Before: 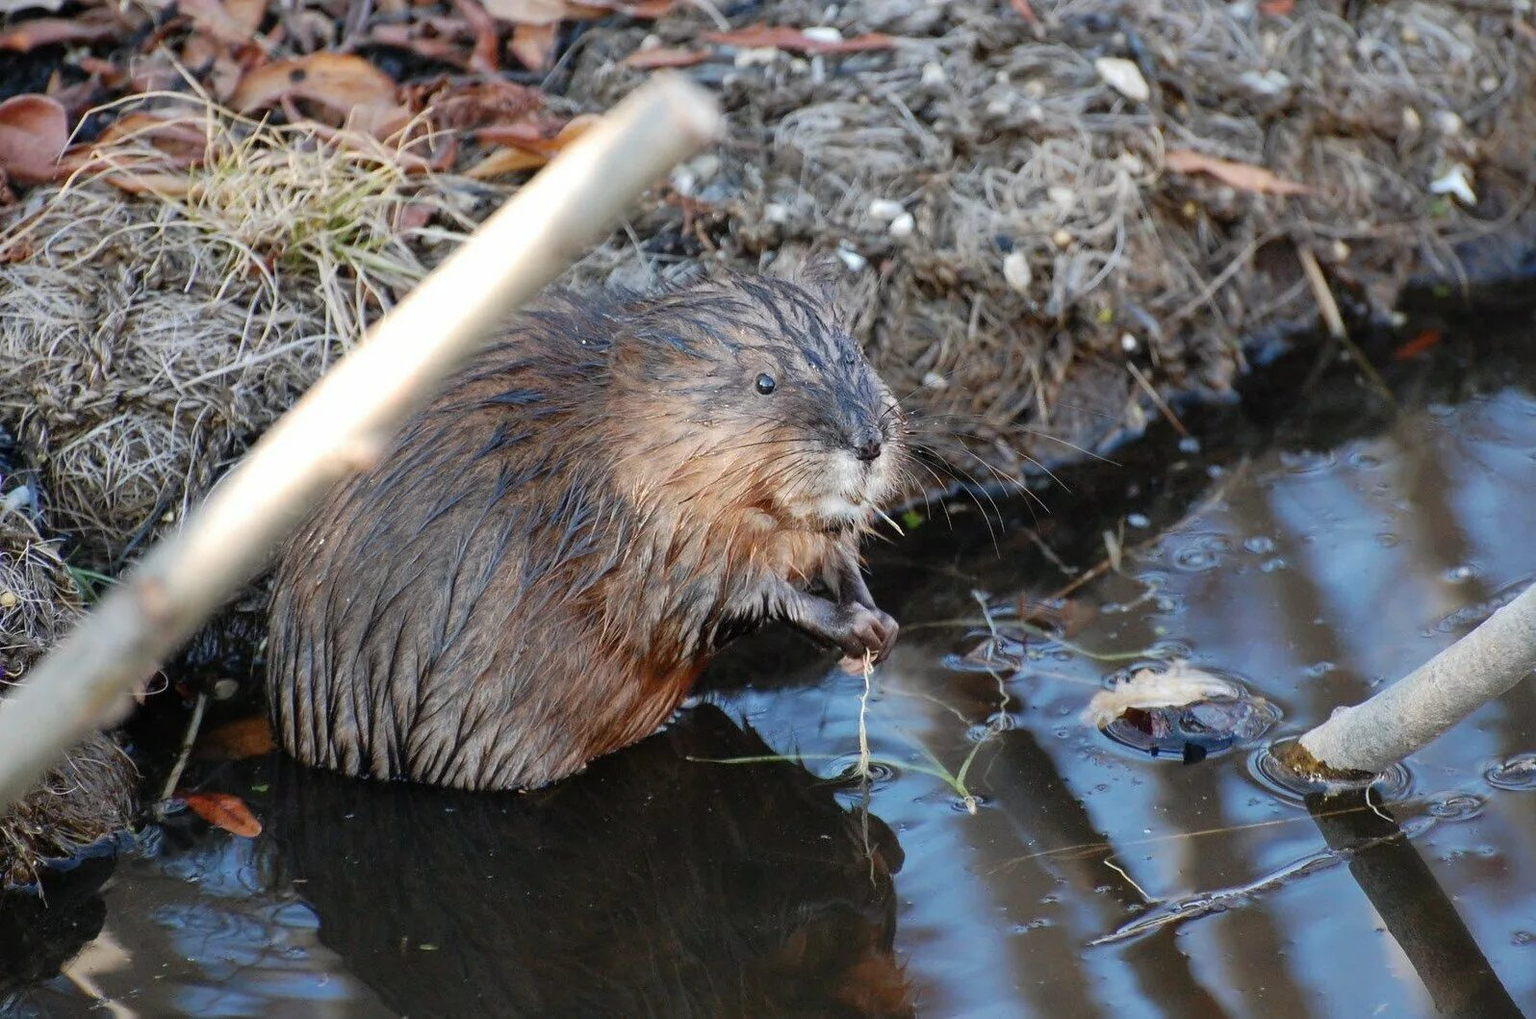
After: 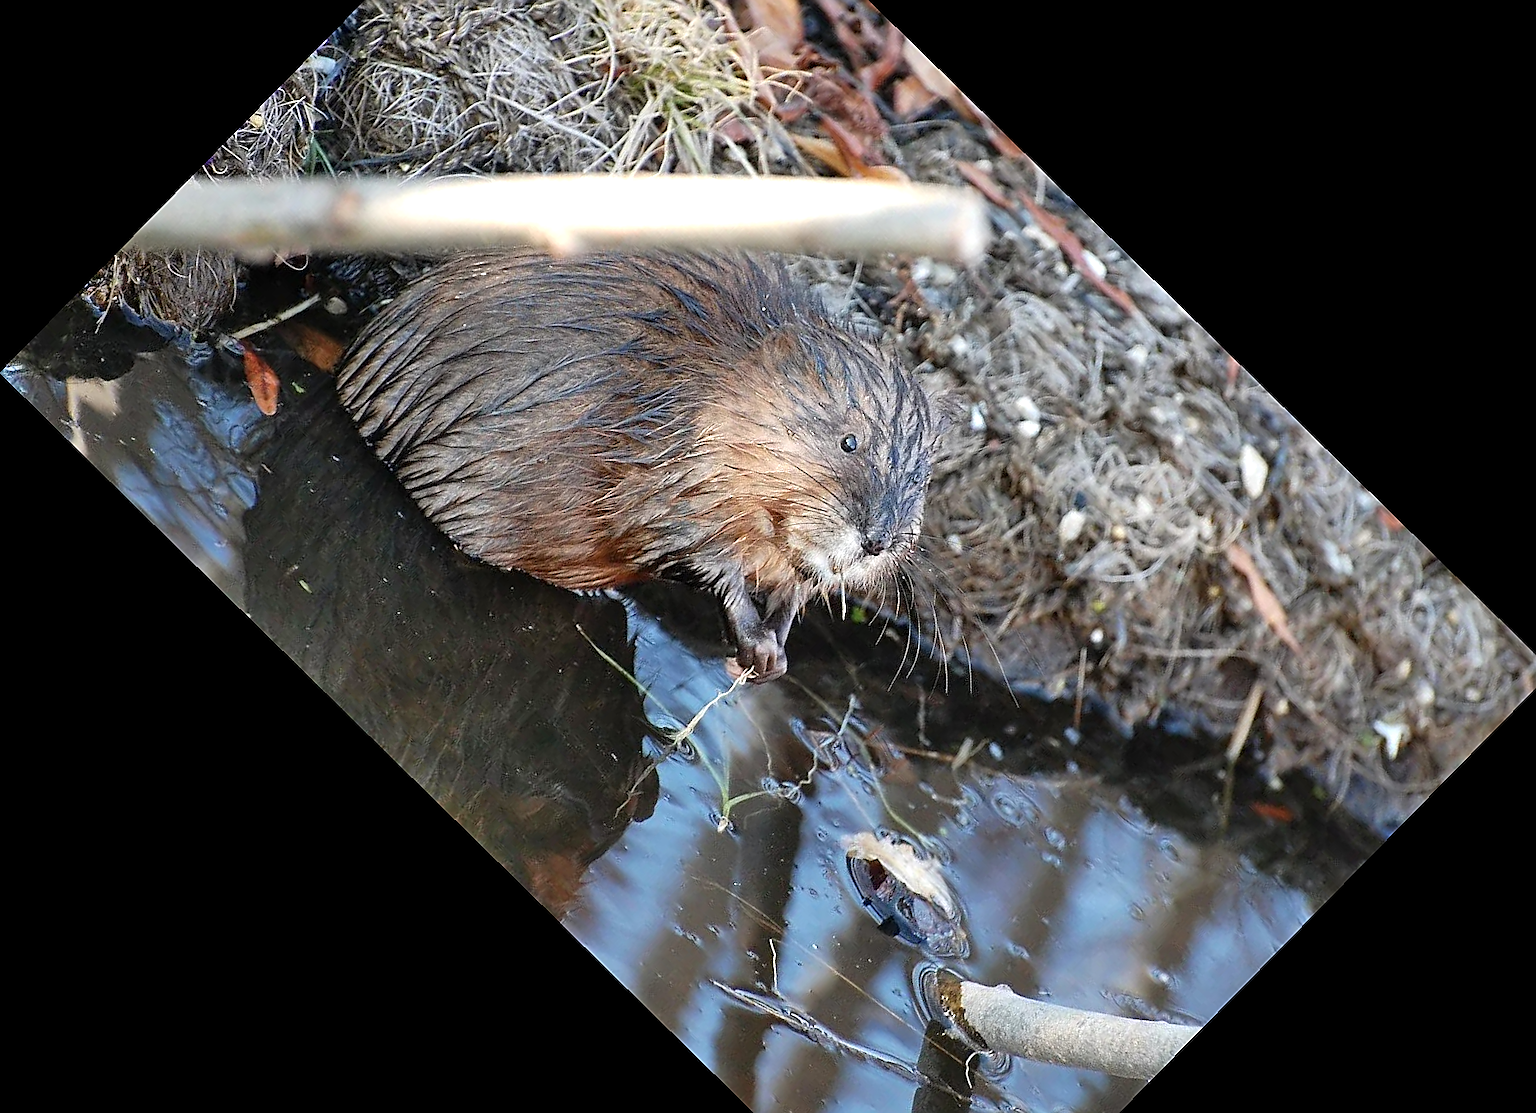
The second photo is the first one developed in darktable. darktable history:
exposure: exposure 0.135 EV, compensate highlight preservation false
sharpen: radius 1.387, amount 1.244, threshold 0.667
shadows and highlights: radius 45.08, white point adjustment 6.78, compress 79.69%, soften with gaussian
crop and rotate: angle -44.45°, top 16.234%, right 0.973%, bottom 11.666%
